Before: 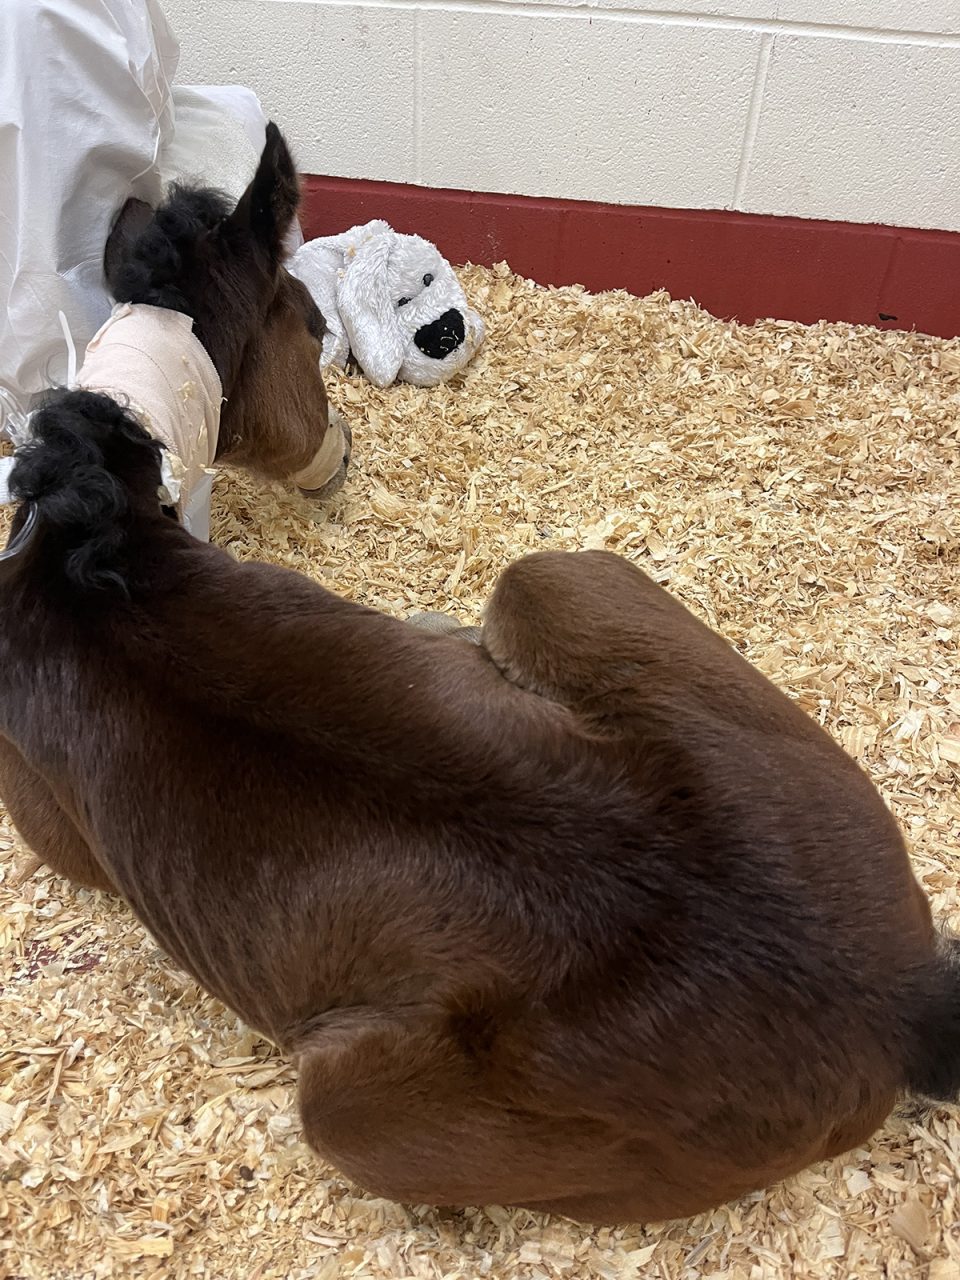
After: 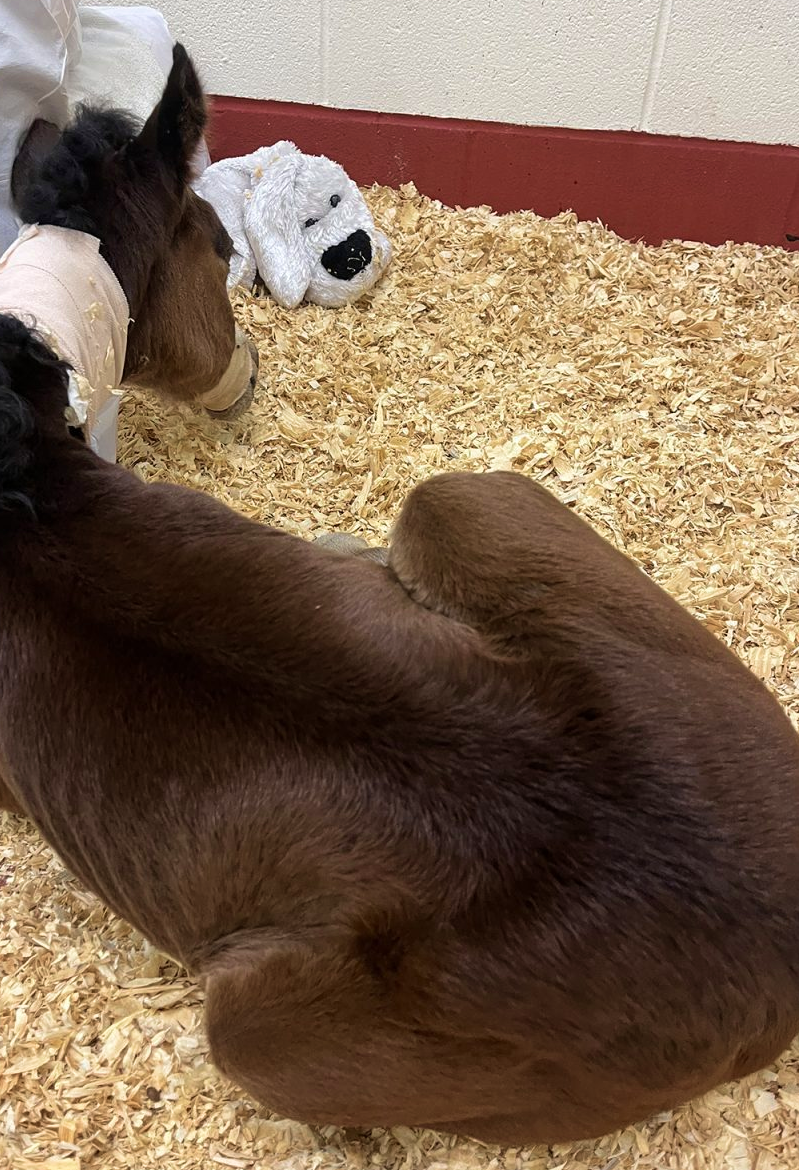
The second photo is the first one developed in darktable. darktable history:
crop: left 9.763%, top 6.245%, right 6.924%, bottom 2.283%
velvia: on, module defaults
